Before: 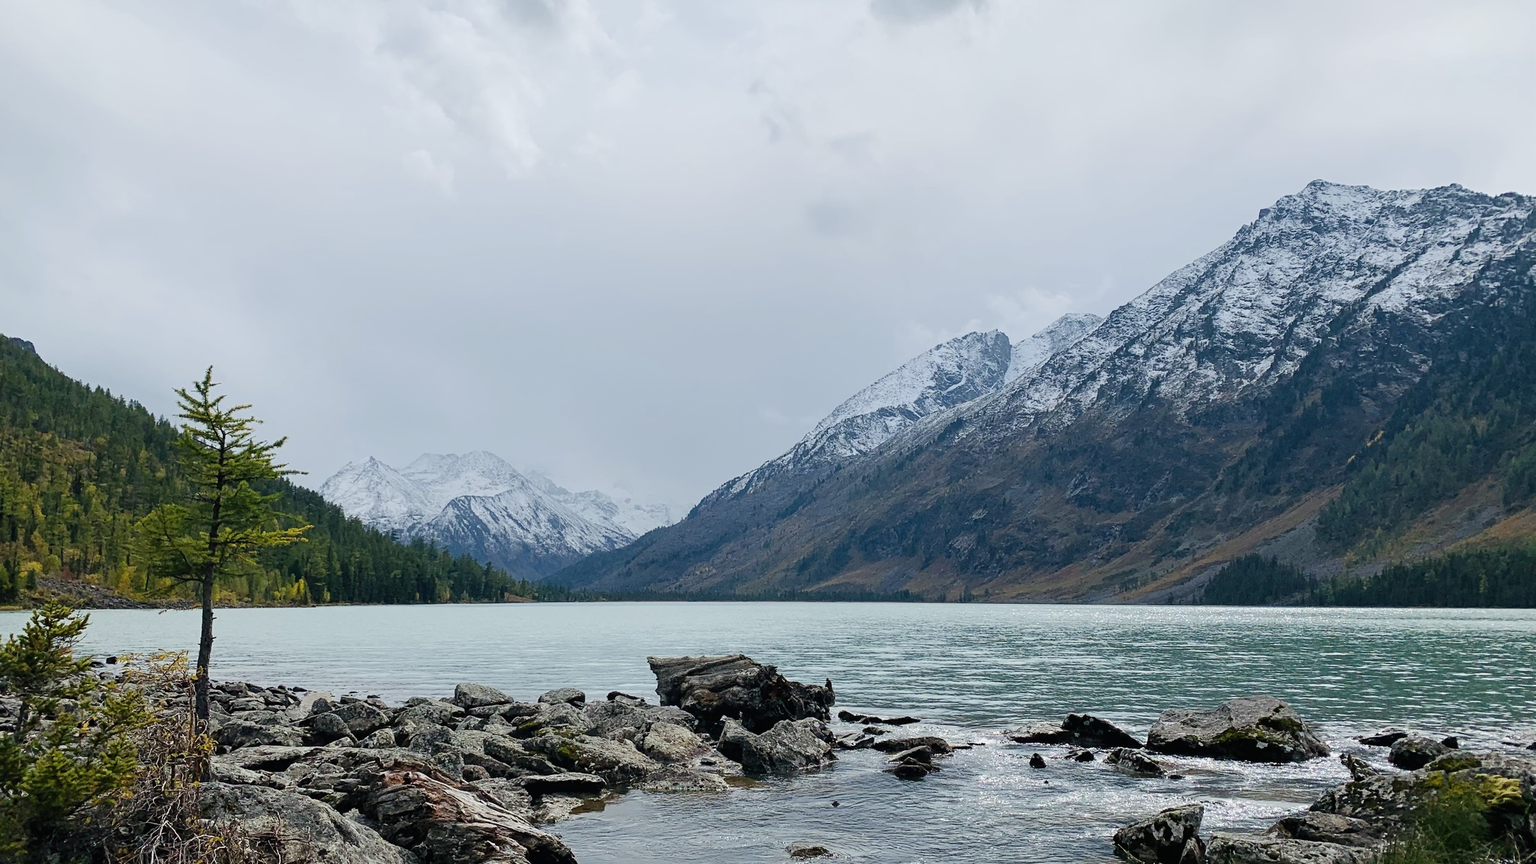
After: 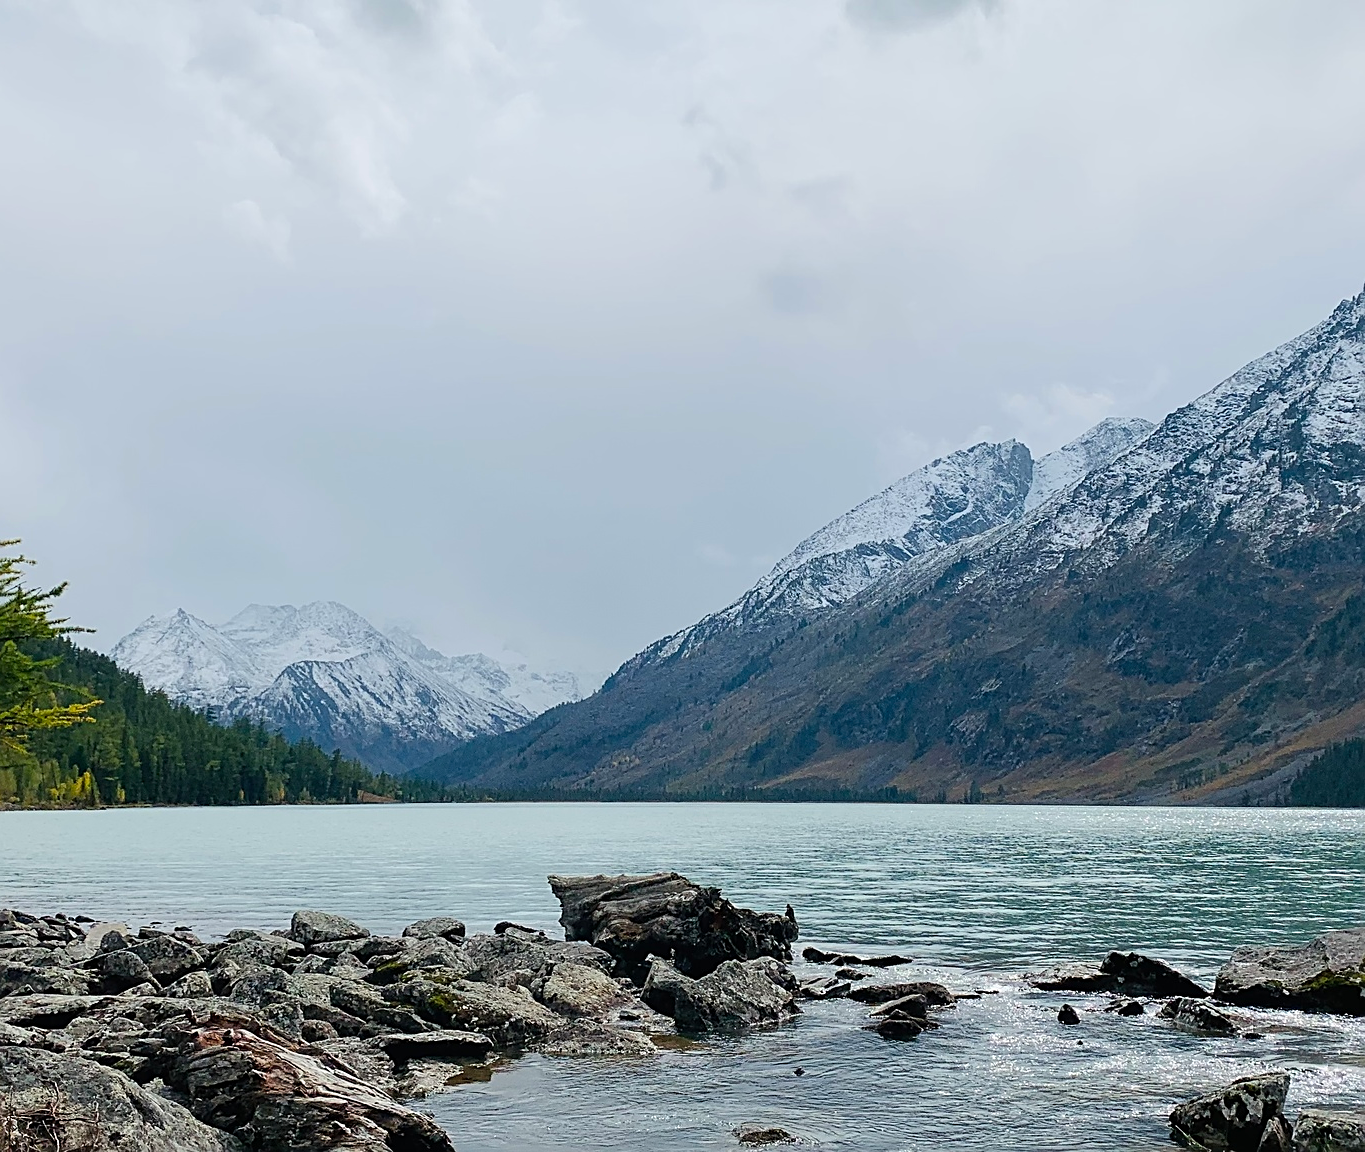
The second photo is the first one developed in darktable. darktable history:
crop: left 15.41%, right 17.915%
sharpen: on, module defaults
